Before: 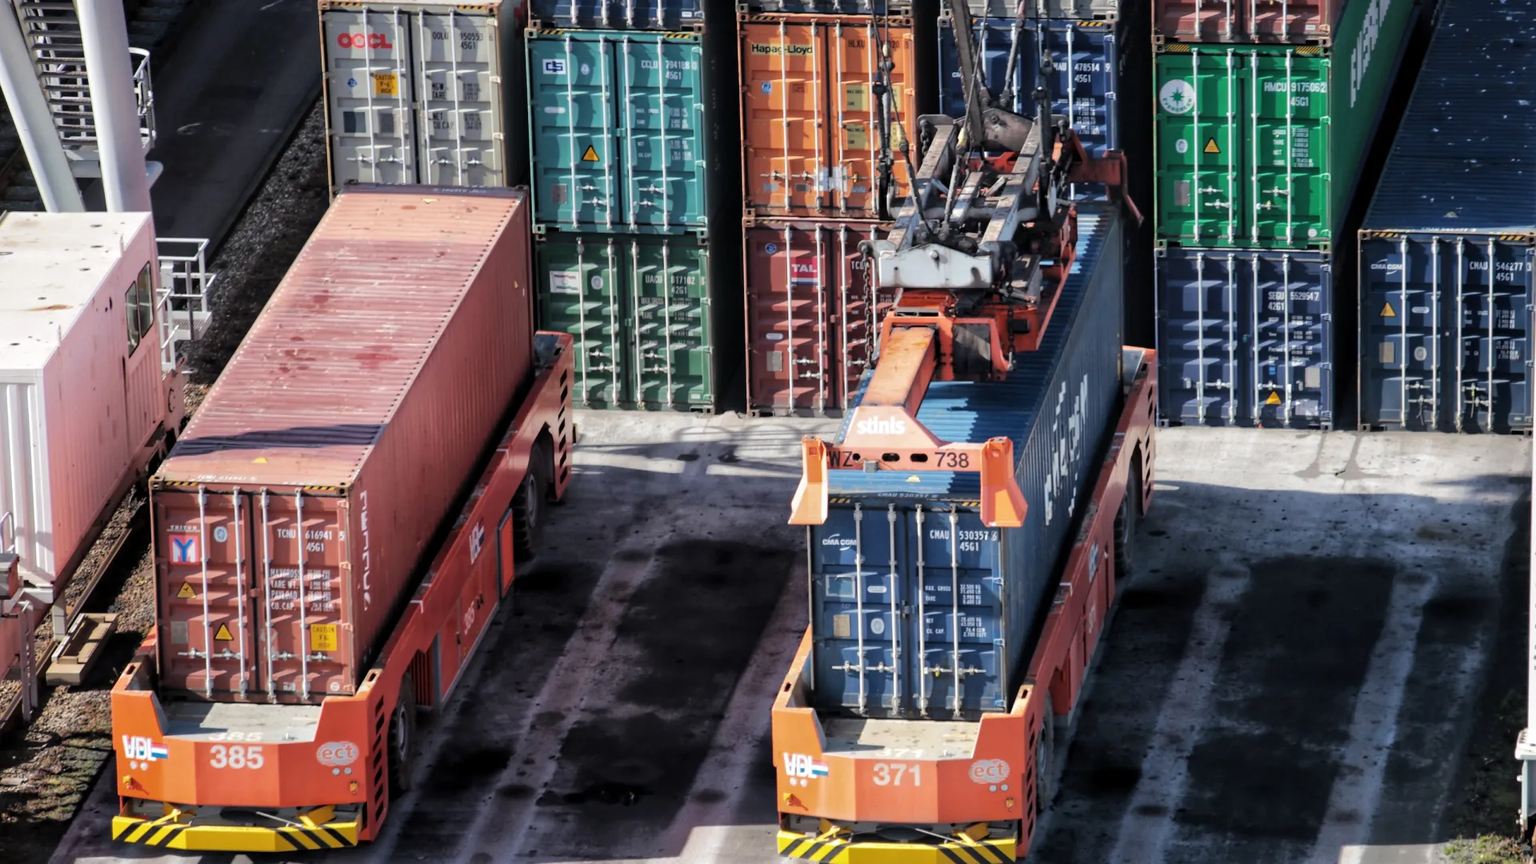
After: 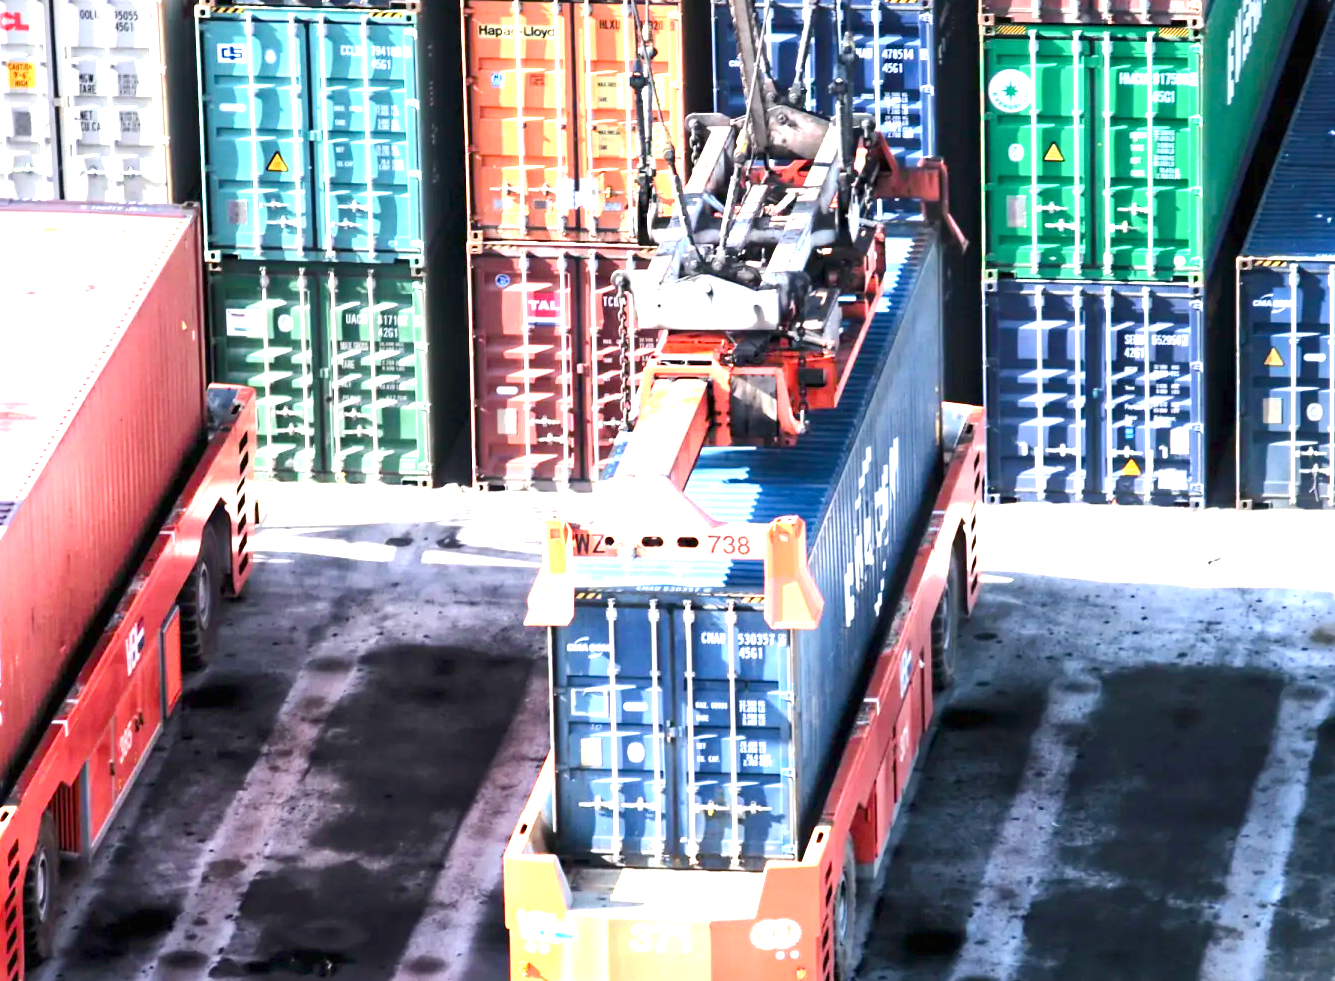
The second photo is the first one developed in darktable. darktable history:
crop and rotate: left 24.034%, top 2.838%, right 6.406%, bottom 6.299%
exposure: black level correction 0, exposure 2.138 EV, compensate exposure bias true, compensate highlight preservation false
color balance rgb: perceptual saturation grading › global saturation 20%, perceptual saturation grading › highlights -25%, perceptual saturation grading › shadows 50%
tone curve: curves: ch0 [(0, 0) (0.339, 0.306) (0.687, 0.706) (1, 1)], color space Lab, linked channels, preserve colors none
